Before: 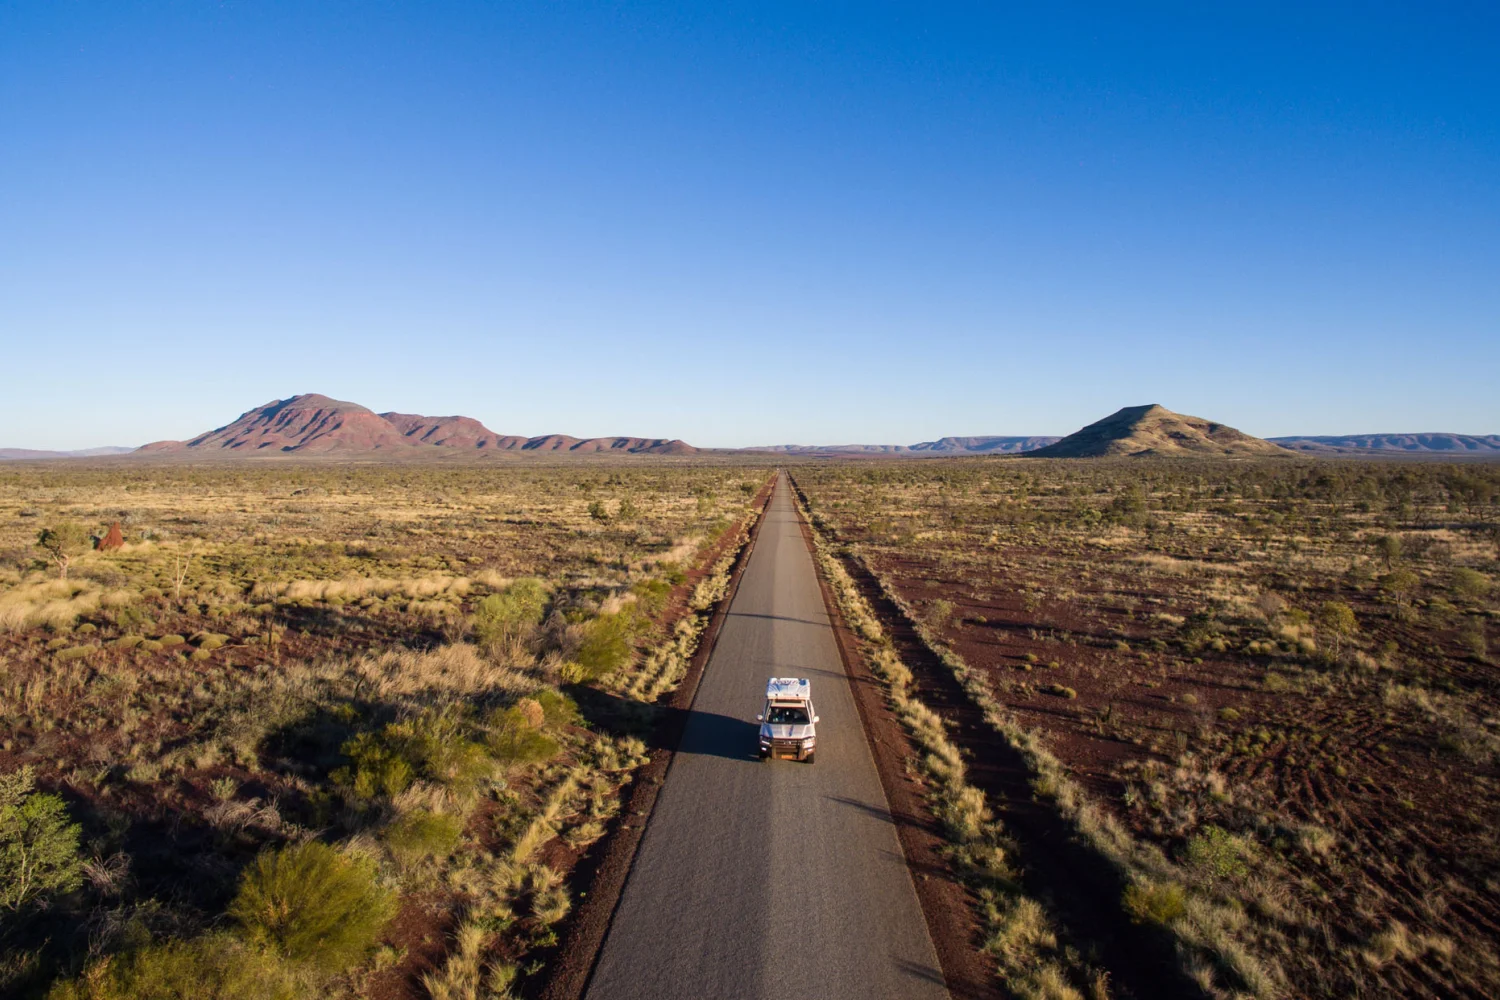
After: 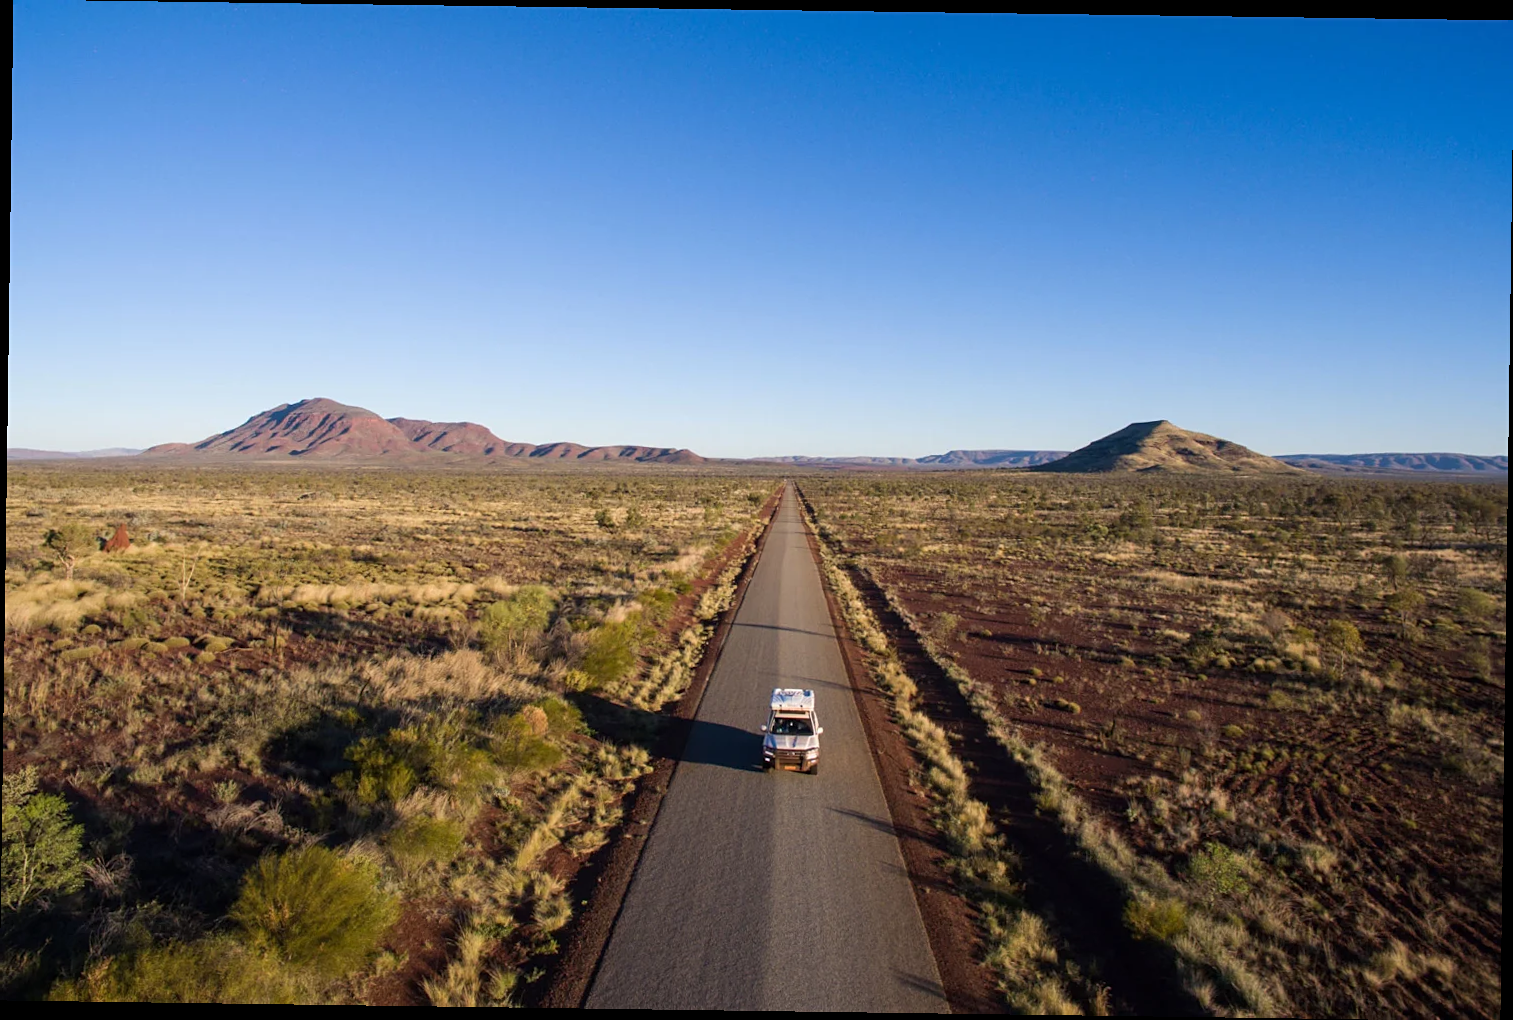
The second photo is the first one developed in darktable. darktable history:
sharpen: amount 0.2
rotate and perspective: rotation 0.8°, automatic cropping off
